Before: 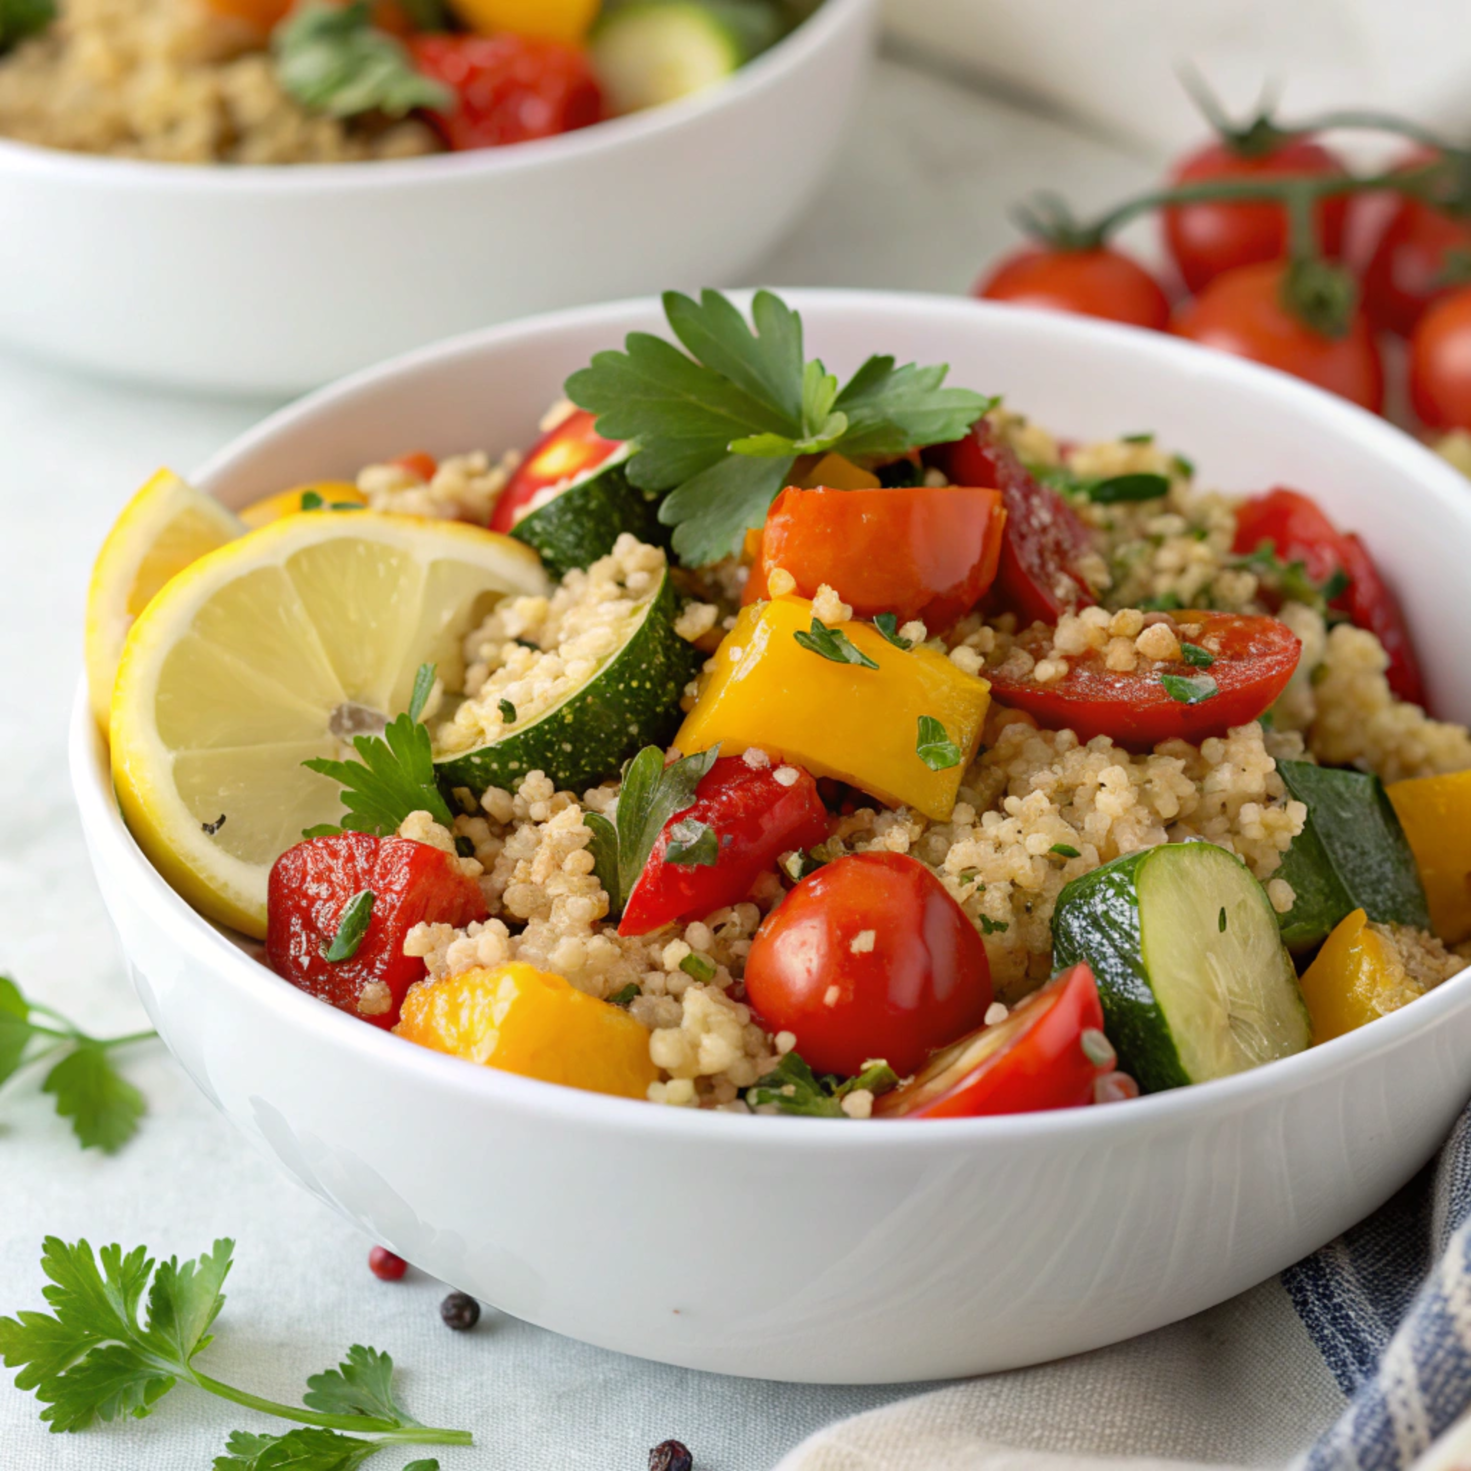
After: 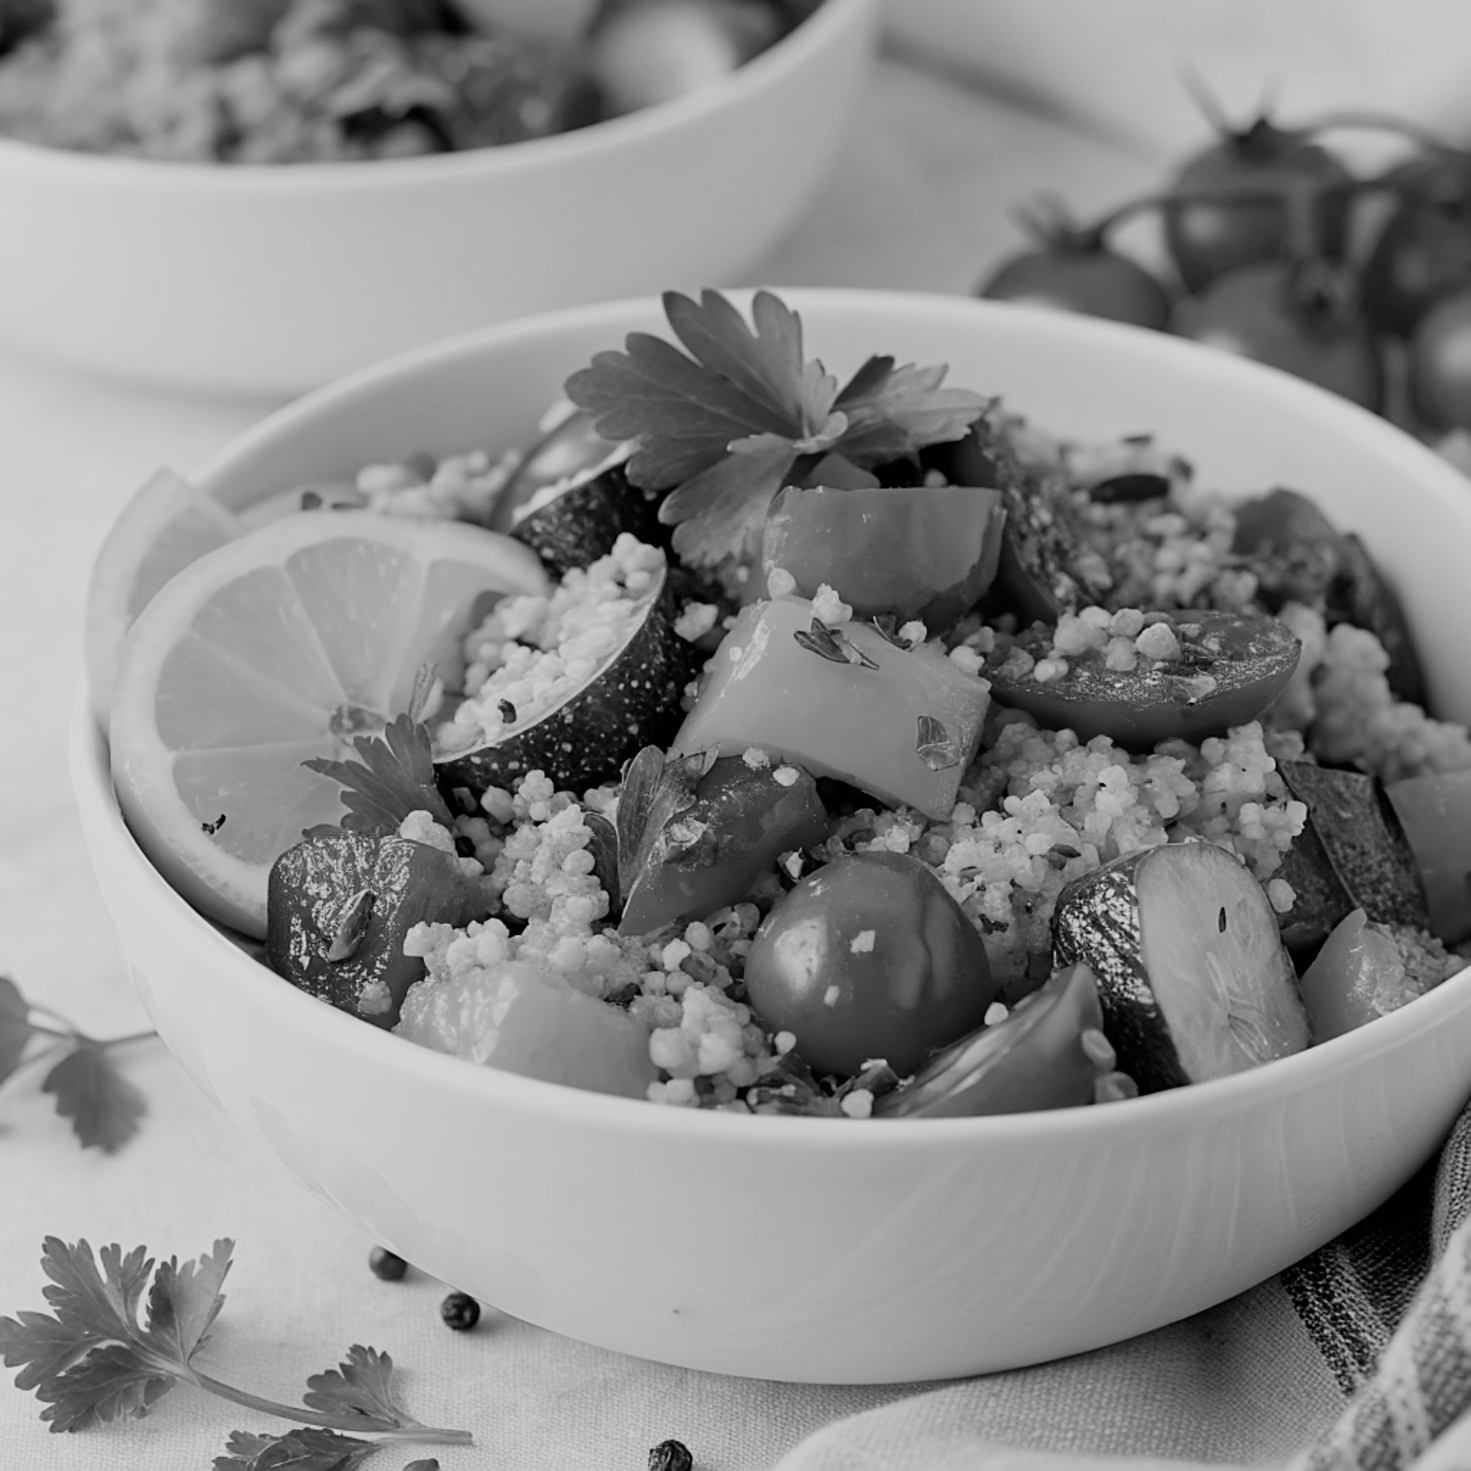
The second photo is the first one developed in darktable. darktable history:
filmic rgb: black relative exposure -7.65 EV, white relative exposure 4.56 EV, hardness 3.61
sharpen: on, module defaults
color calibration: output gray [0.22, 0.42, 0.37, 0], illuminant F (fluorescent), F source F9 (Cool White Deluxe 4150 K) – high CRI, x 0.374, y 0.373, temperature 4162.84 K
